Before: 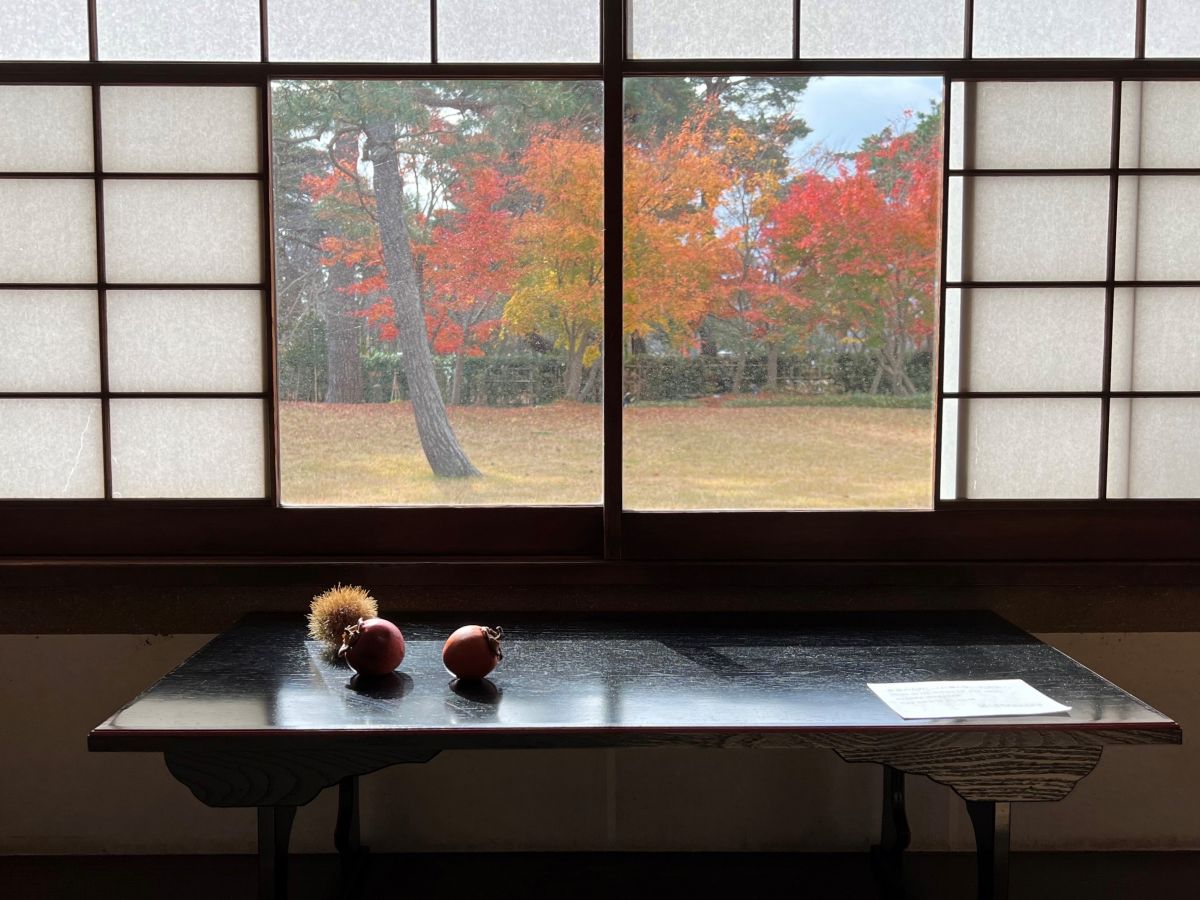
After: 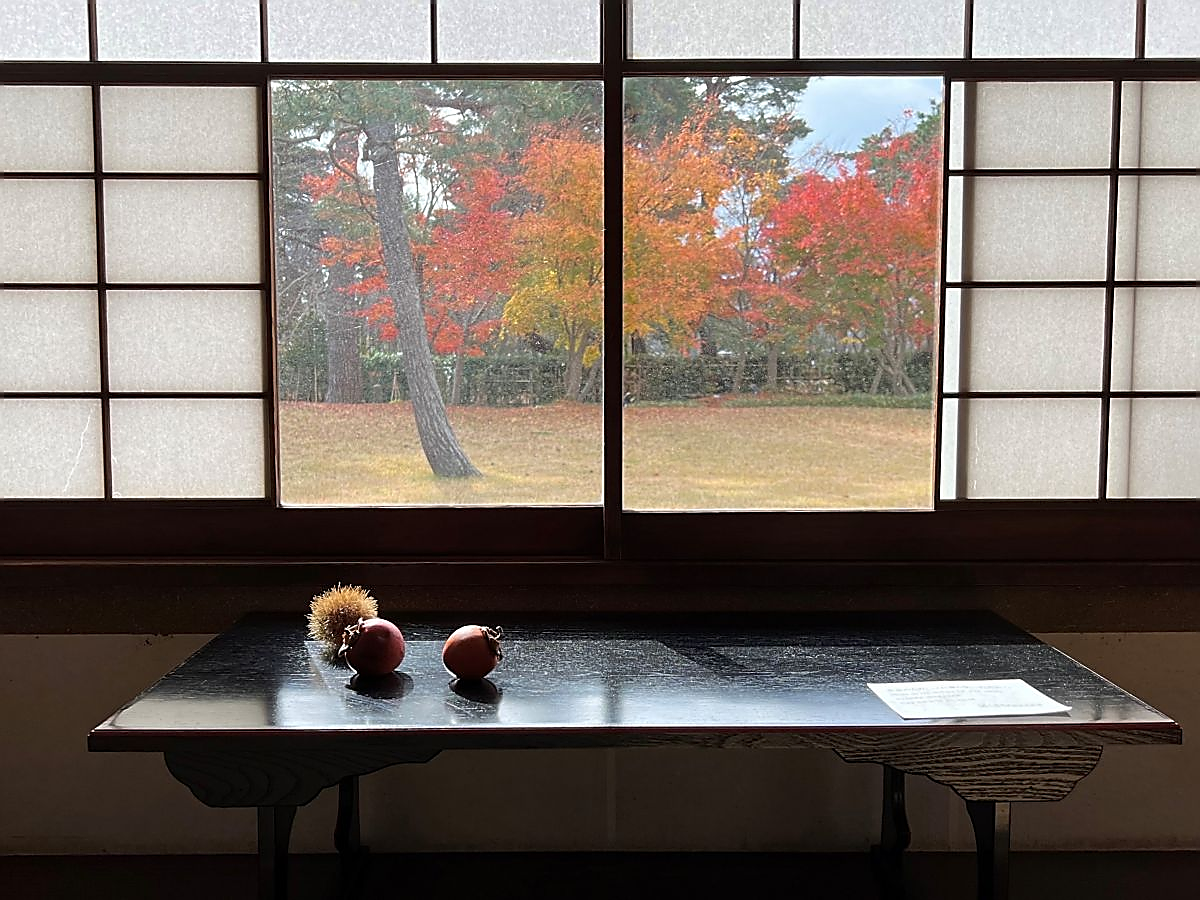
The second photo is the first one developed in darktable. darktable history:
sharpen: radius 1.423, amount 1.256, threshold 0.755
